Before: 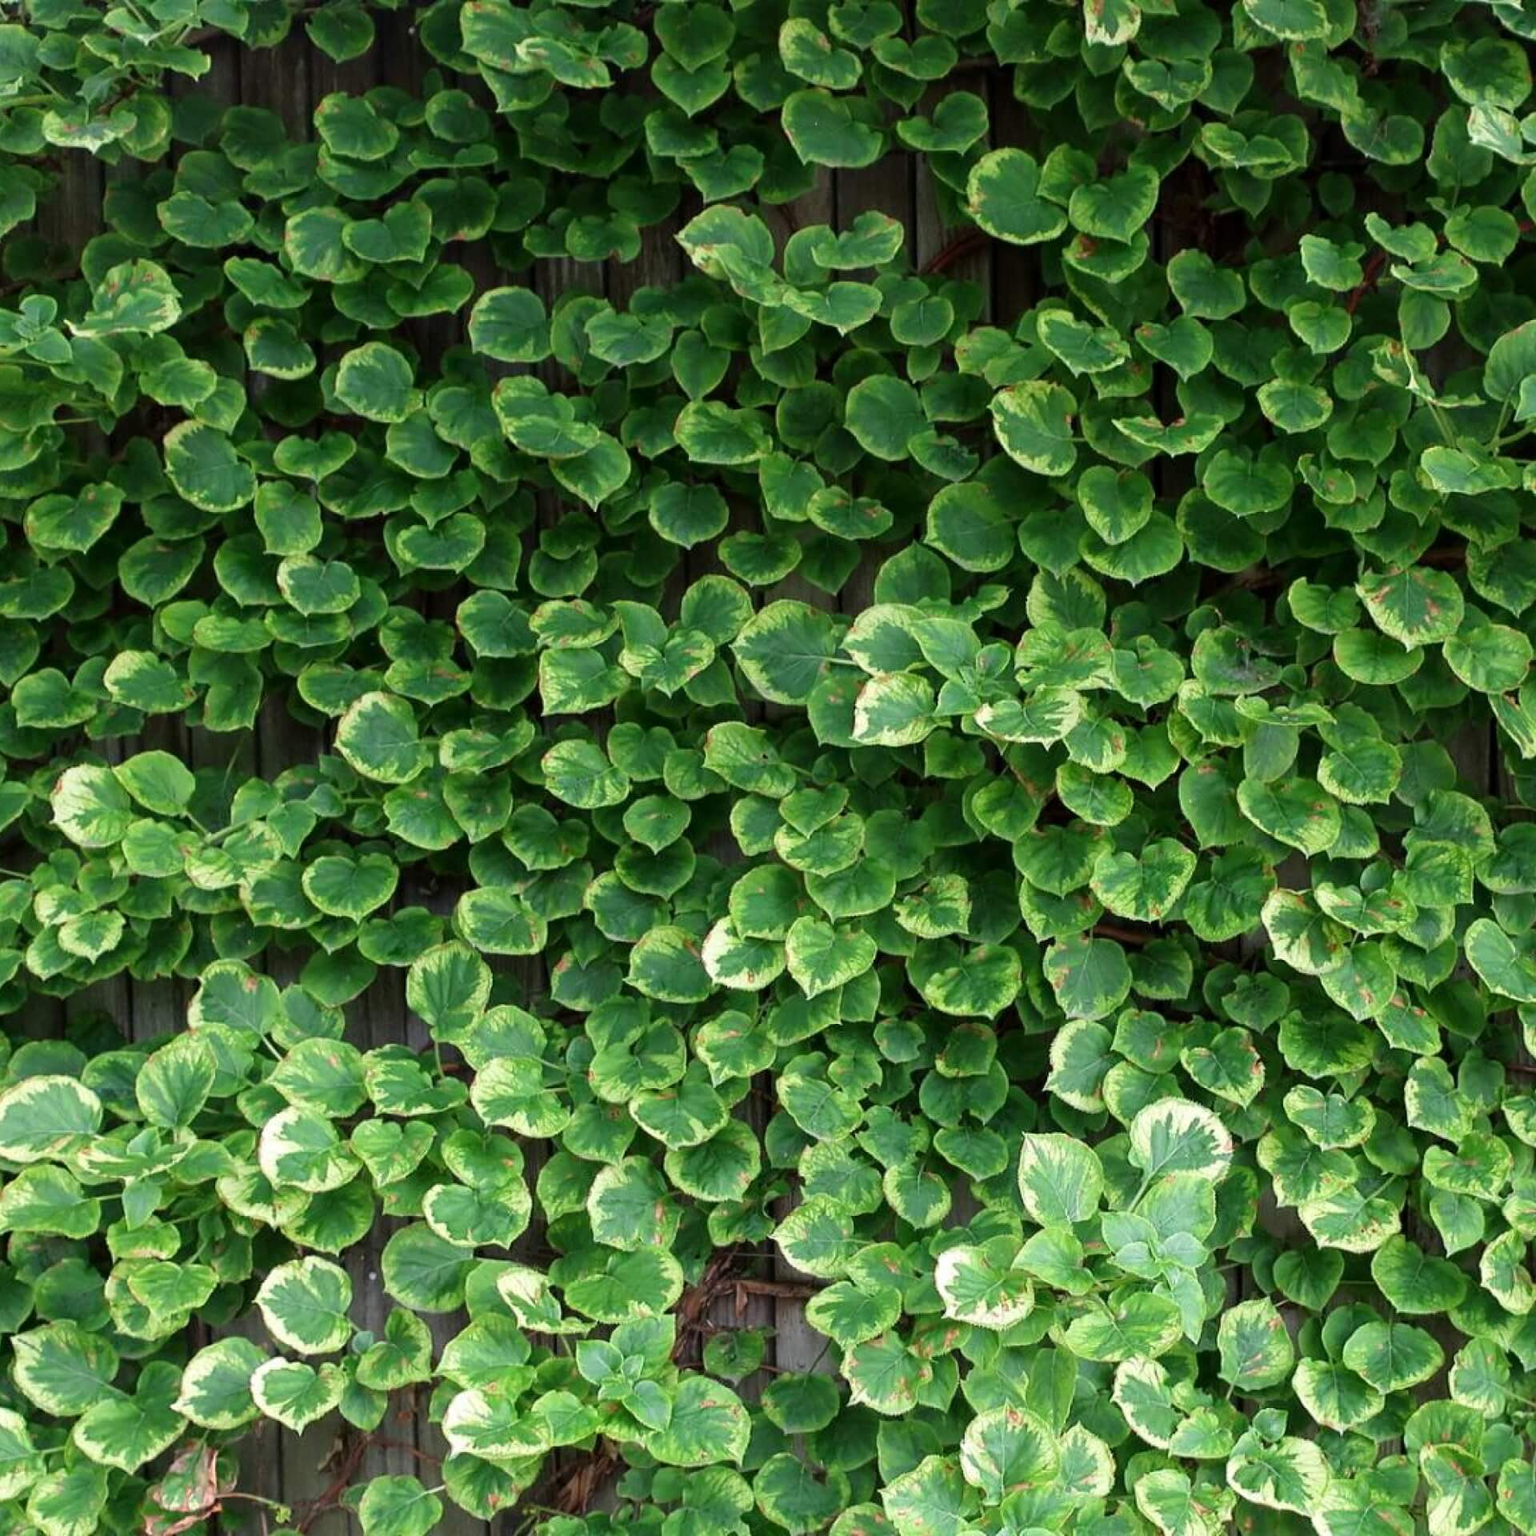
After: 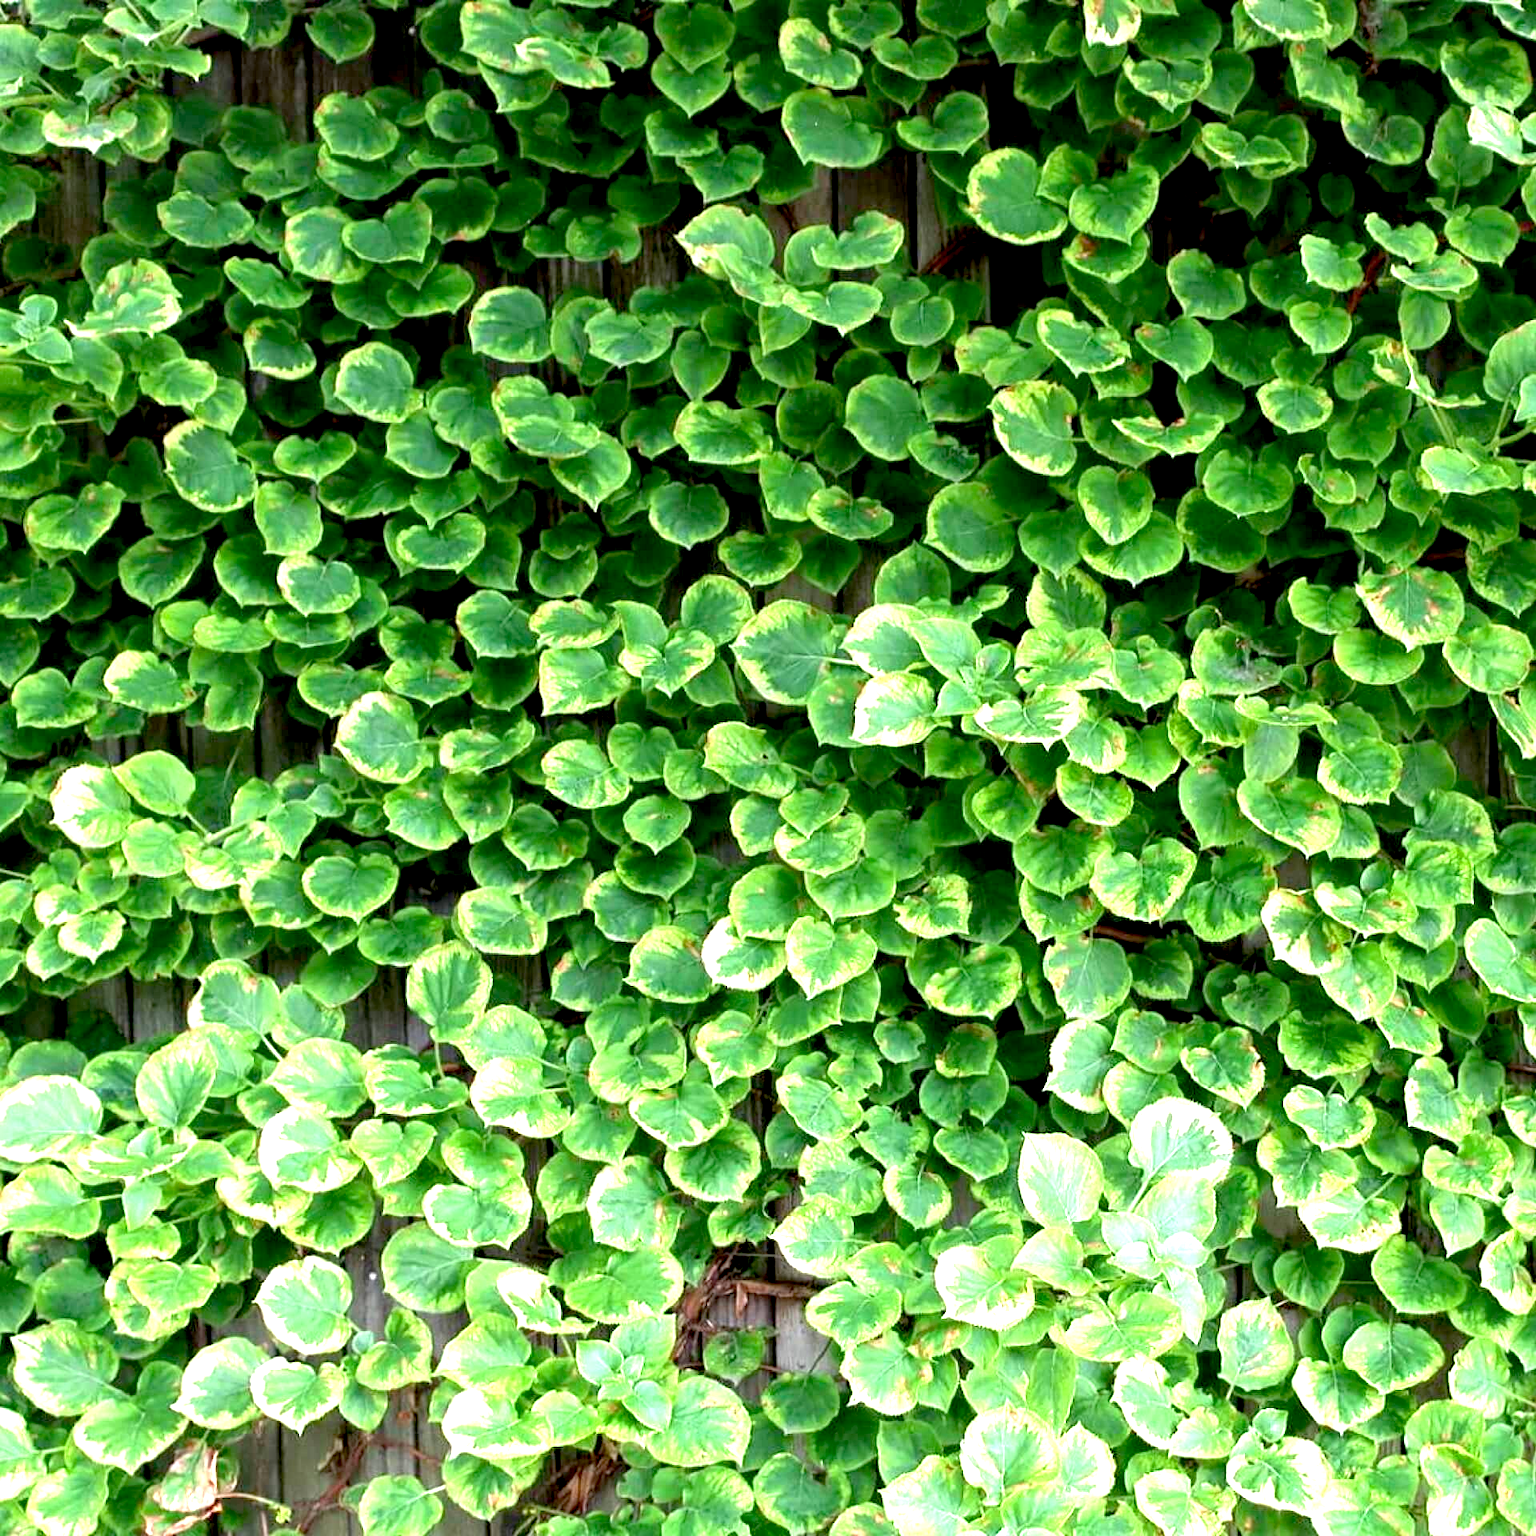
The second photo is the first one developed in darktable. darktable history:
exposure: black level correction 0.009, exposure 1.418 EV, compensate highlight preservation false
